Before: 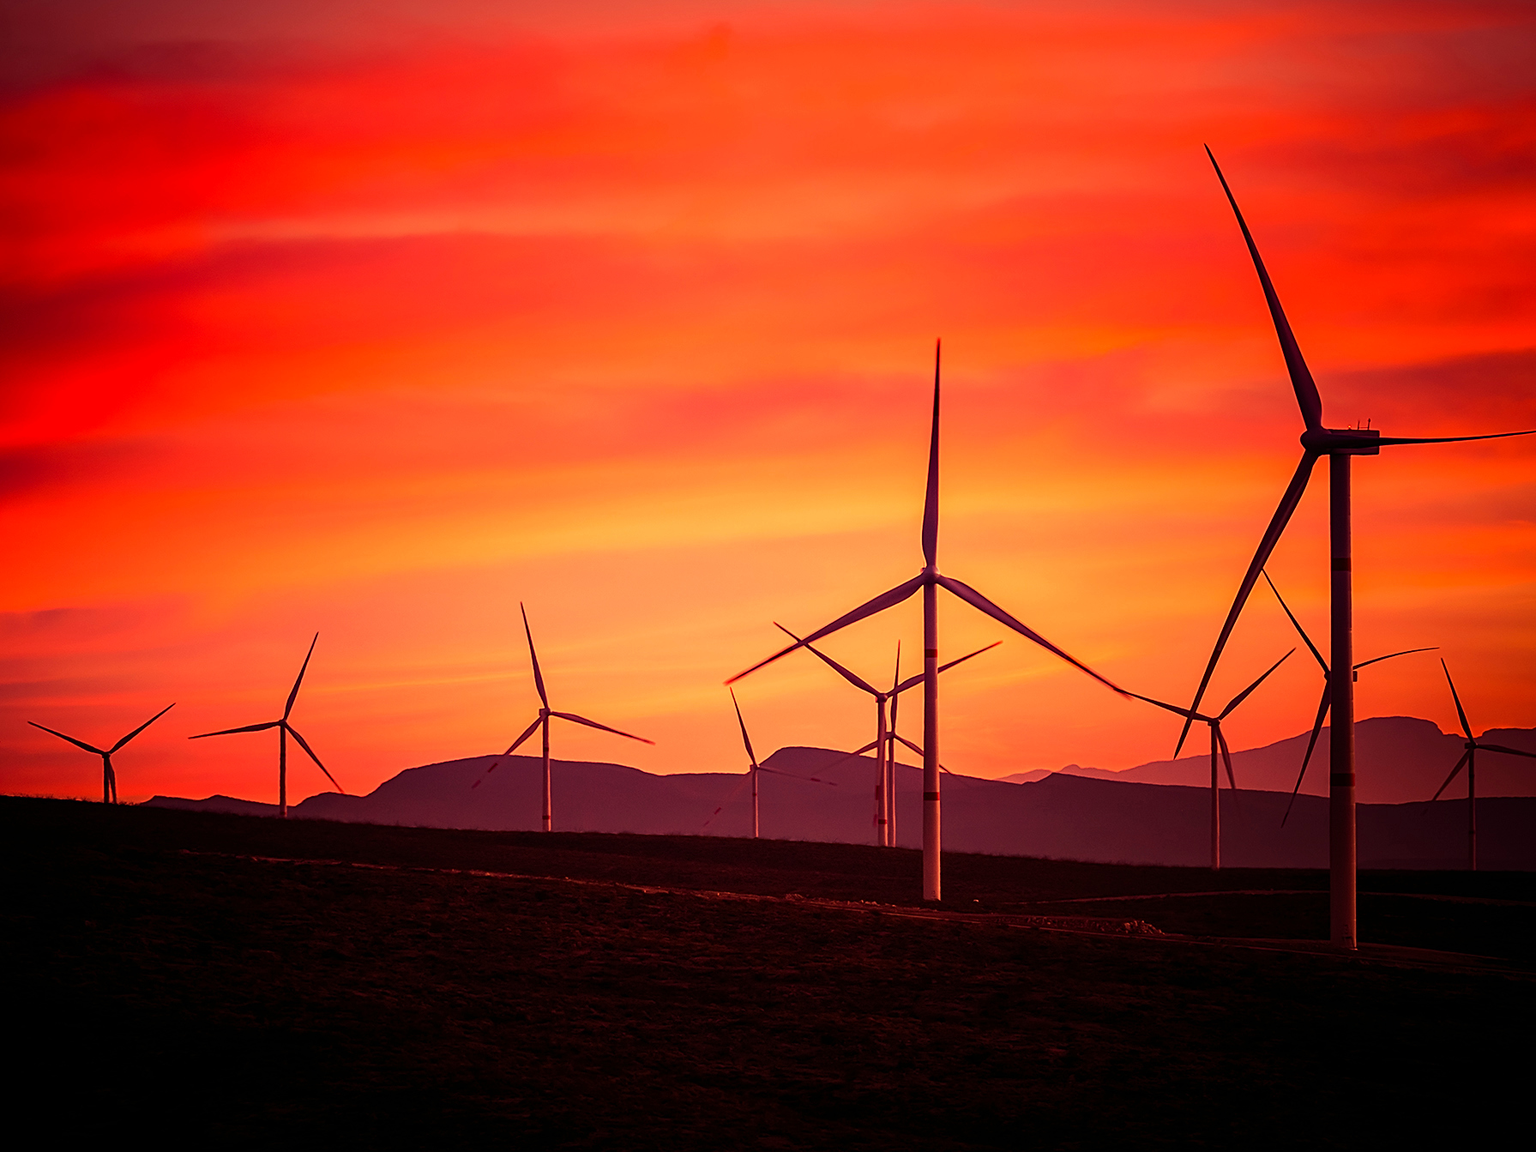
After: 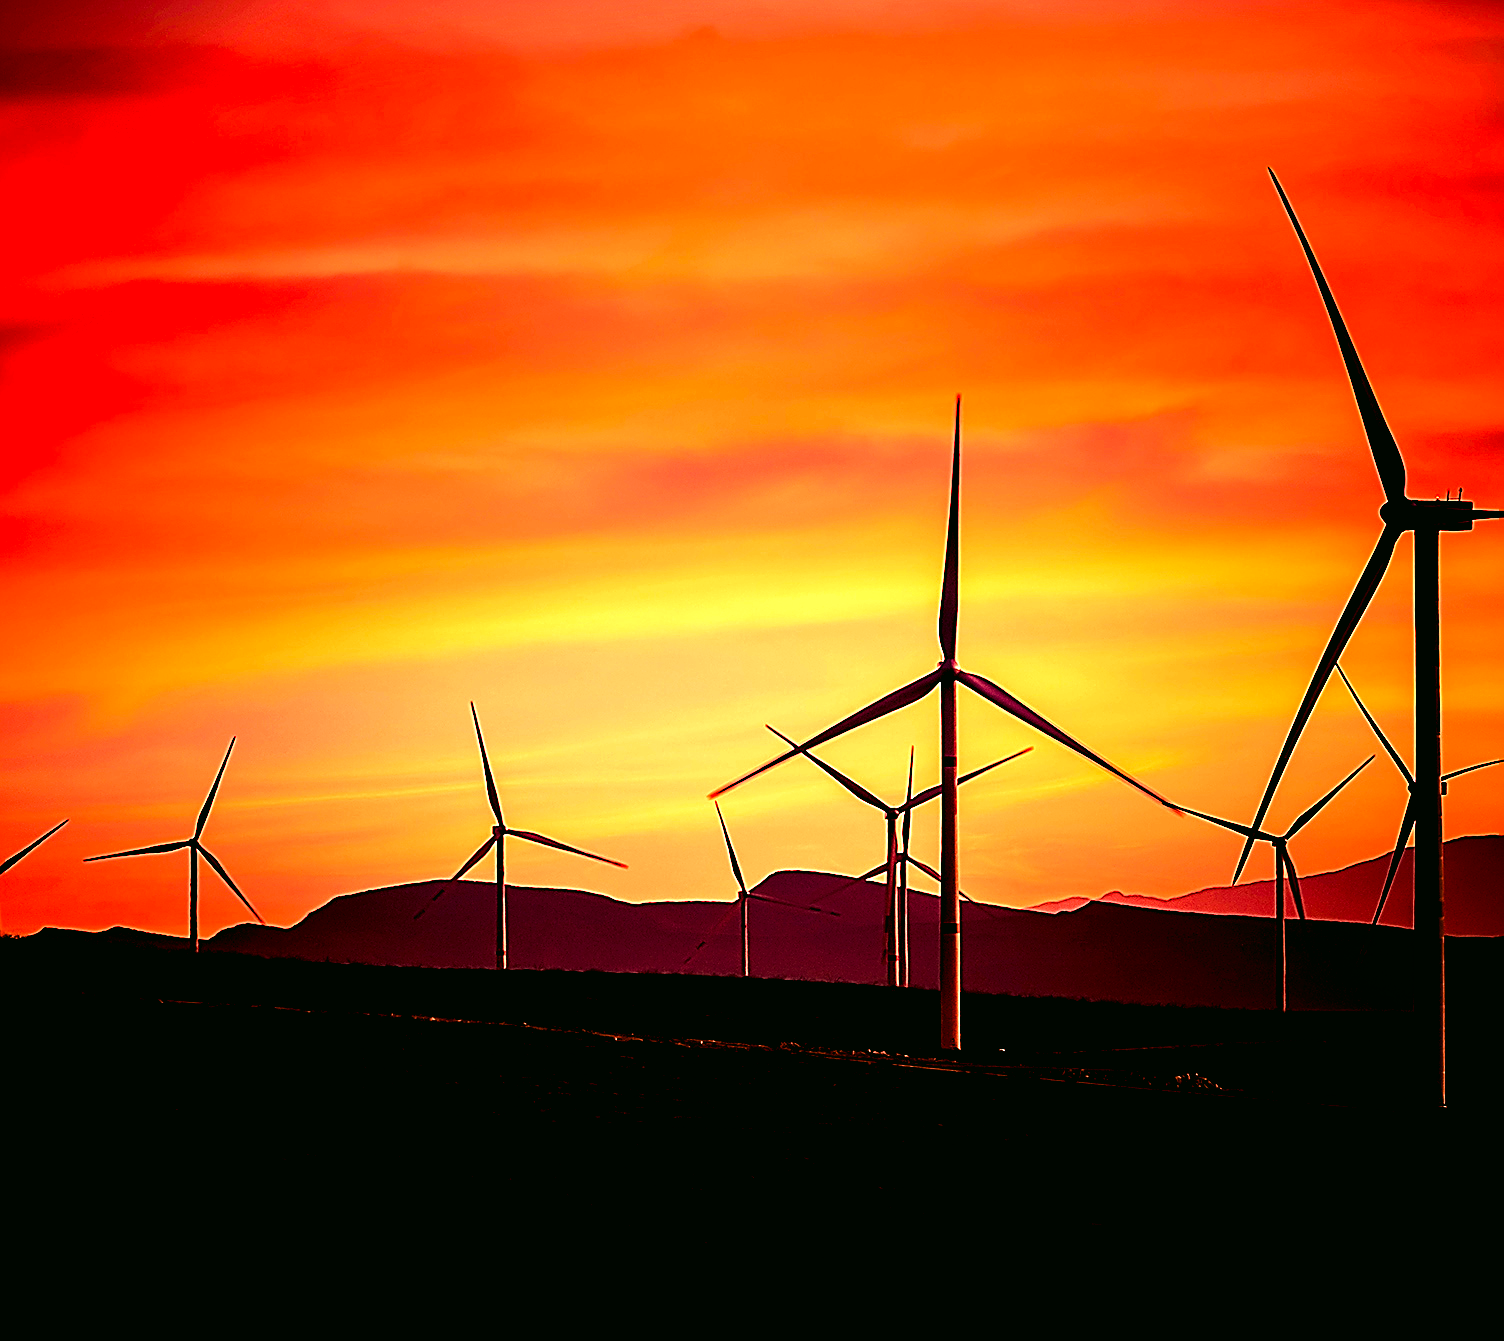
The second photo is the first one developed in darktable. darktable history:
sharpen: amount 1
rotate and perspective: automatic cropping original format, crop left 0, crop top 0
crop: left 7.598%, right 7.873%
color correction: highlights a* 4.02, highlights b* 4.98, shadows a* -7.55, shadows b* 4.98
tone equalizer: -8 EV -1.08 EV, -7 EV -1.01 EV, -6 EV -0.867 EV, -5 EV -0.578 EV, -3 EV 0.578 EV, -2 EV 0.867 EV, -1 EV 1.01 EV, +0 EV 1.08 EV, edges refinement/feathering 500, mask exposure compensation -1.57 EV, preserve details no
white balance: red 0.978, blue 0.999
color balance rgb: global offset › luminance -0.51%, perceptual saturation grading › global saturation 27.53%, perceptual saturation grading › highlights -25%, perceptual saturation grading › shadows 25%, perceptual brilliance grading › highlights 6.62%, perceptual brilliance grading › mid-tones 17.07%, perceptual brilliance grading › shadows -5.23%
